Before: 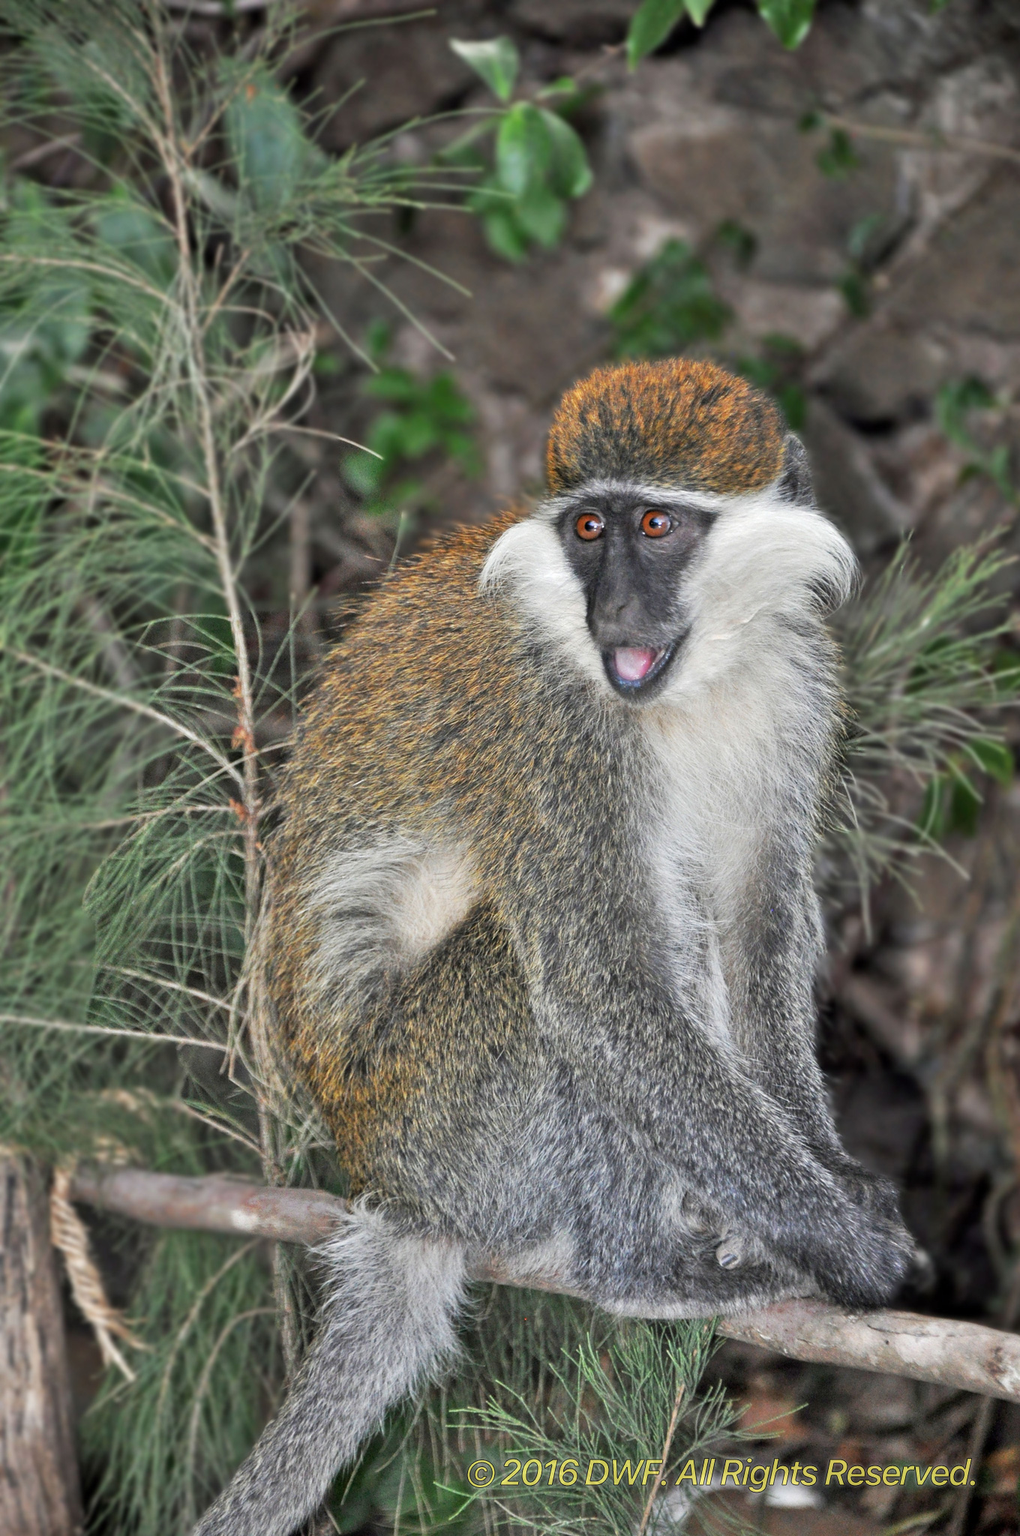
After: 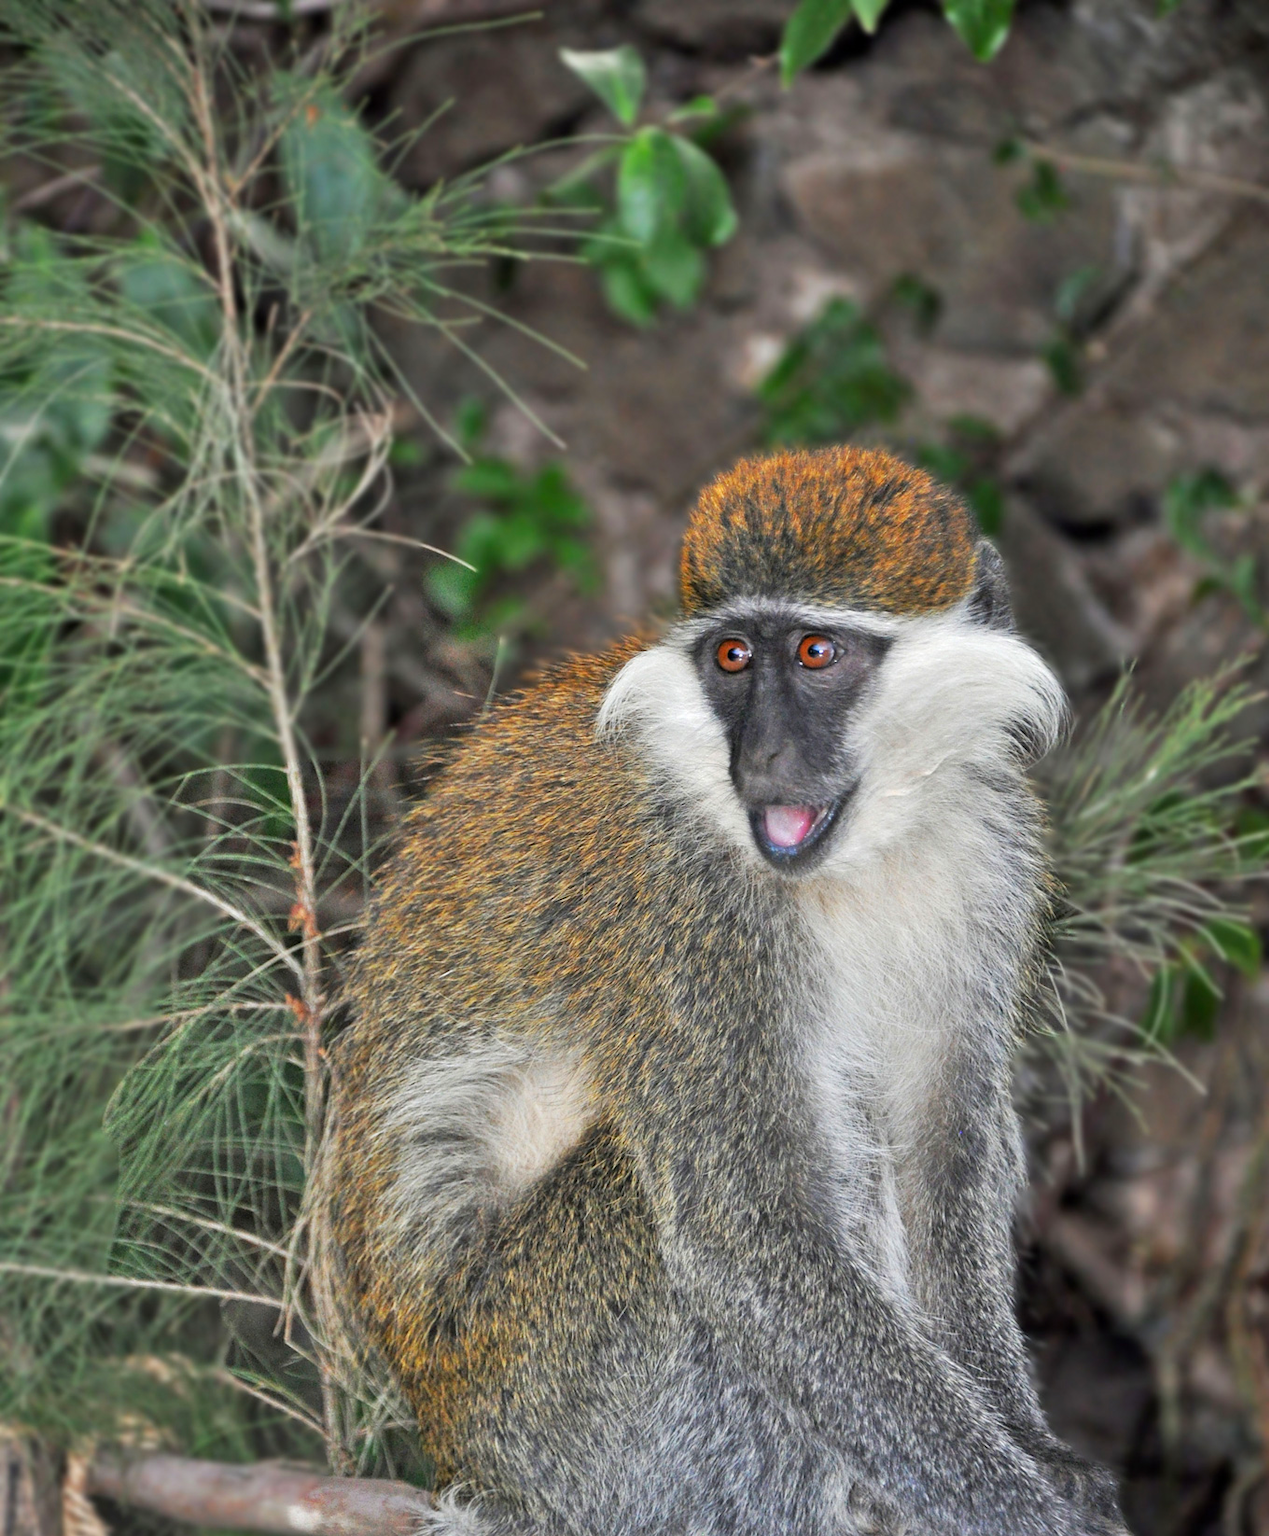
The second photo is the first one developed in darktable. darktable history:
contrast brightness saturation: saturation 0.182
crop: bottom 19.617%
